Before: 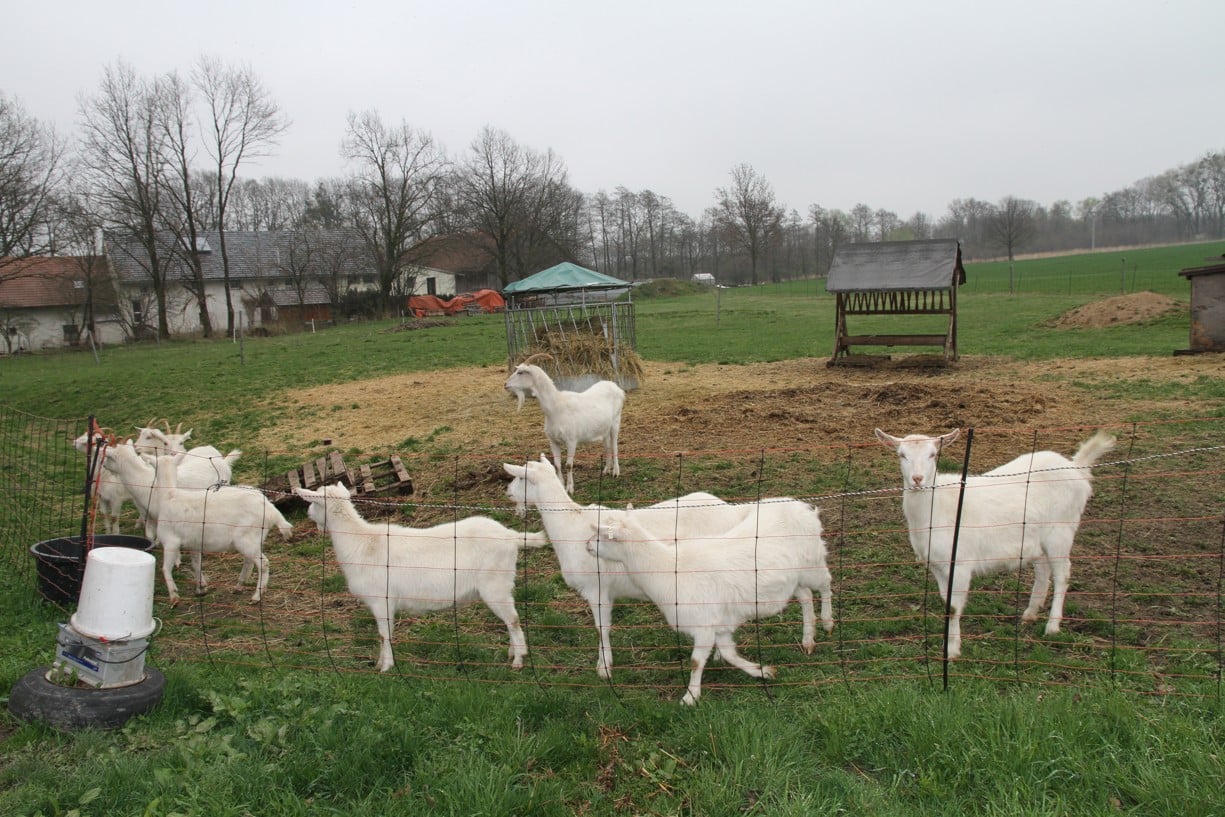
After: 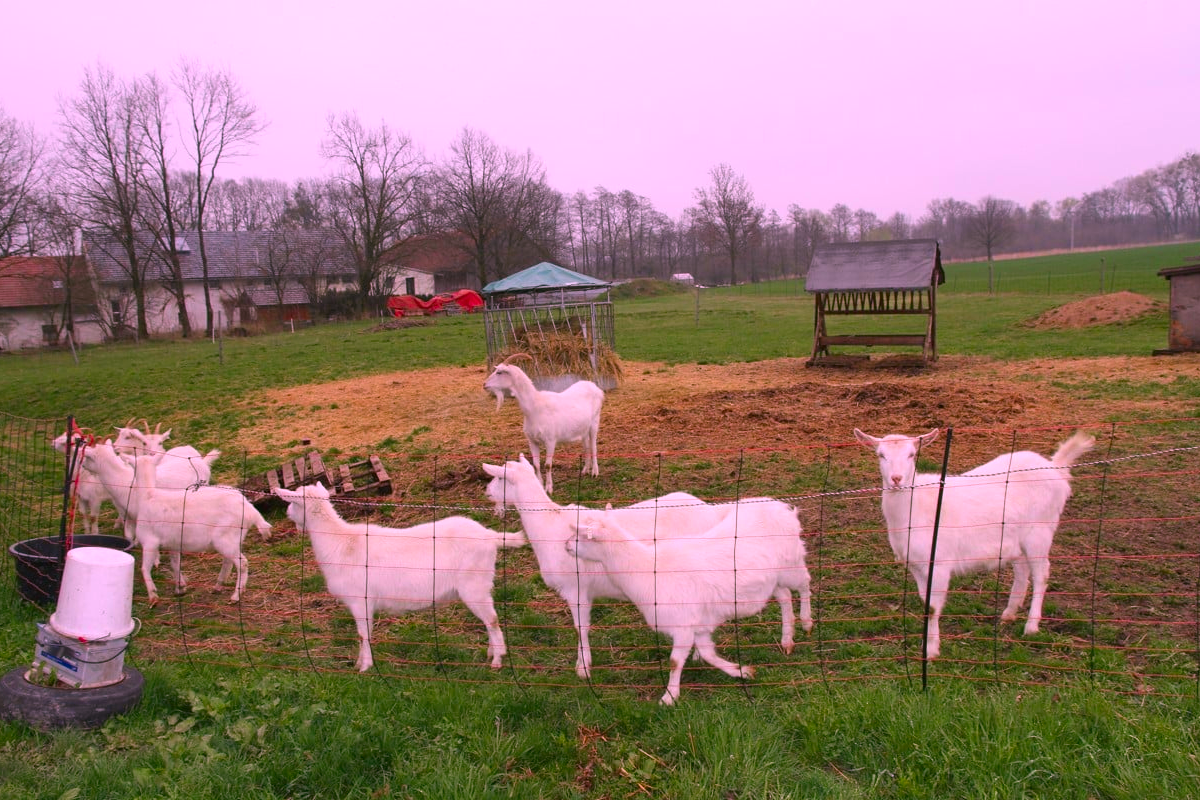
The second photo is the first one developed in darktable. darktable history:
crop: left 1.743%, right 0.268%, bottom 2.011%
color correction: highlights a* 19.5, highlights b* -11.53, saturation 1.69
